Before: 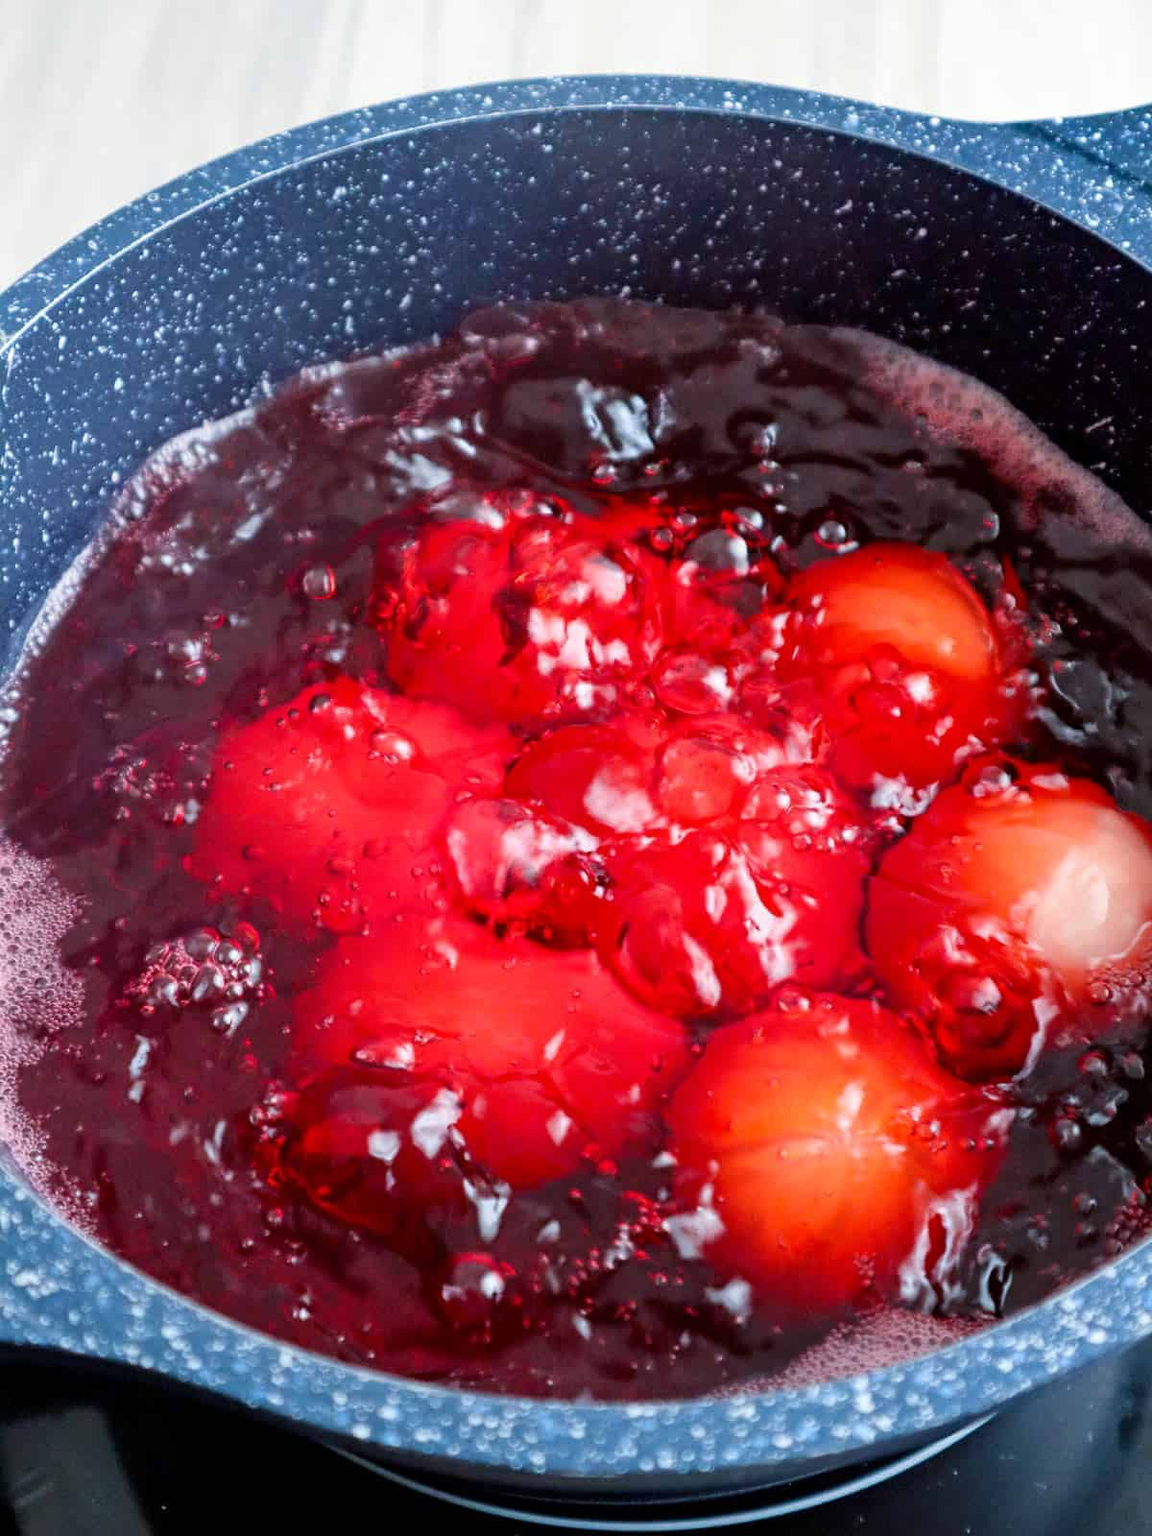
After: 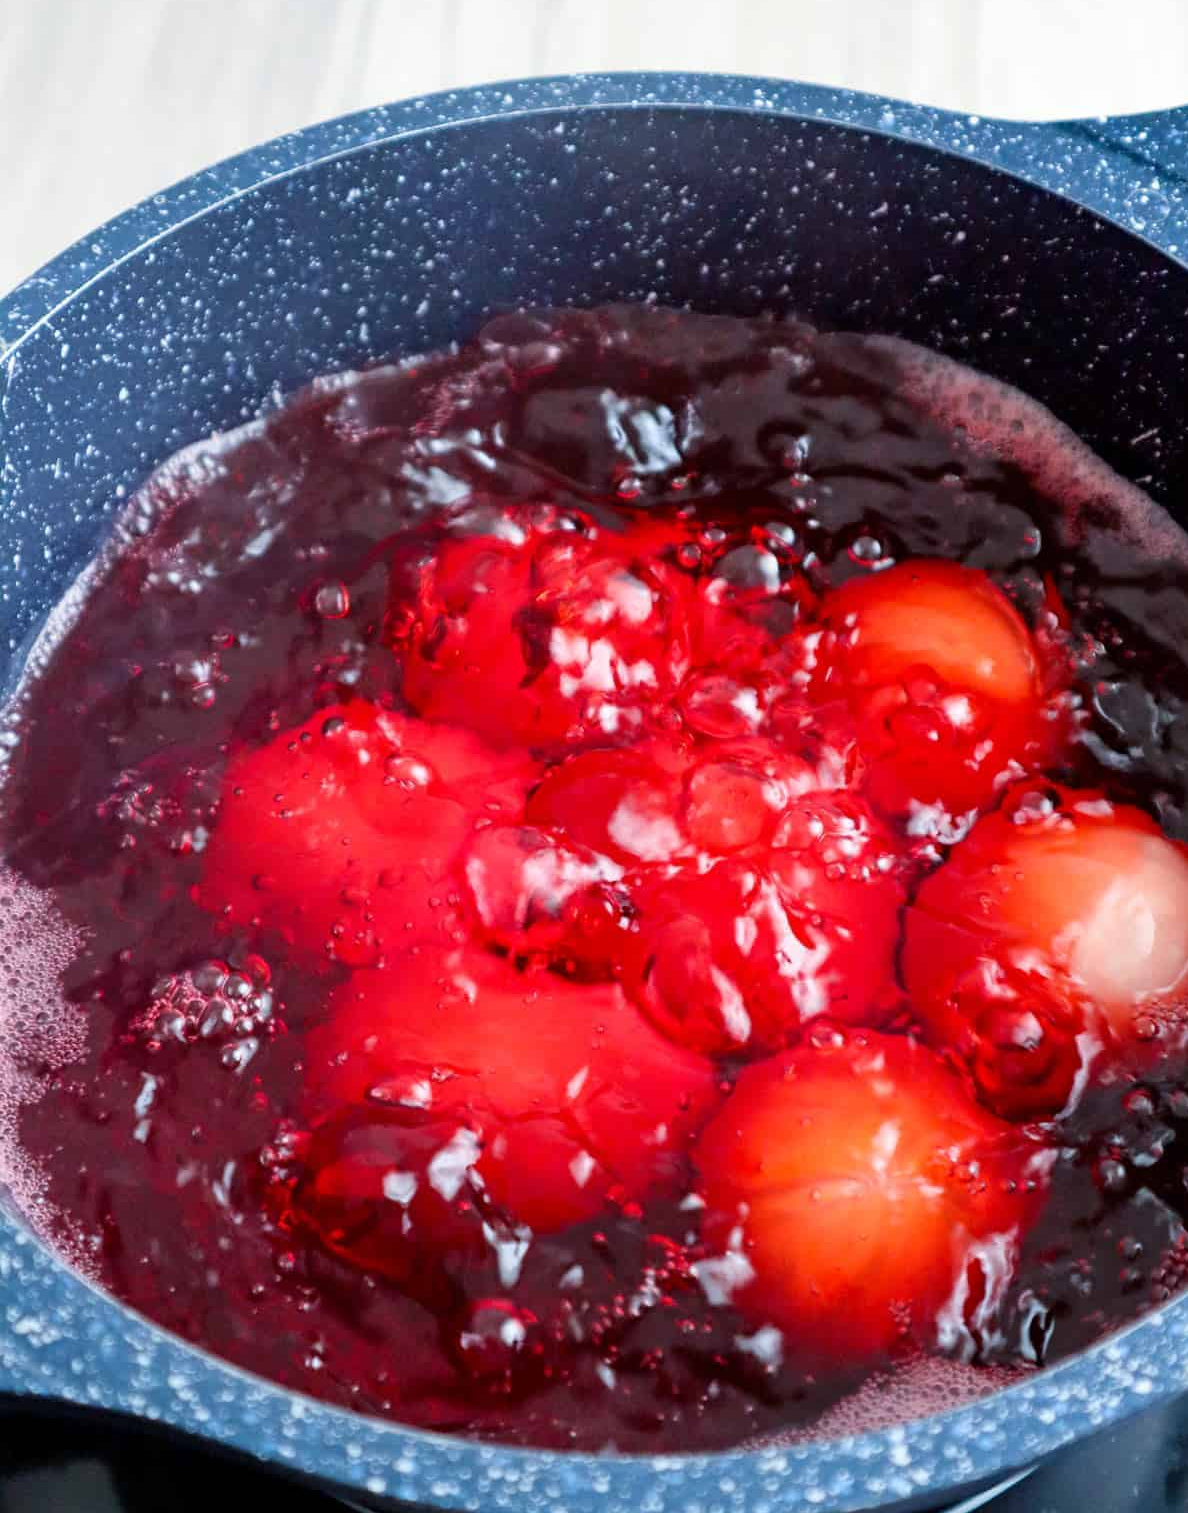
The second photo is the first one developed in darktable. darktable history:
crop: top 0.419%, right 0.255%, bottom 5.009%
